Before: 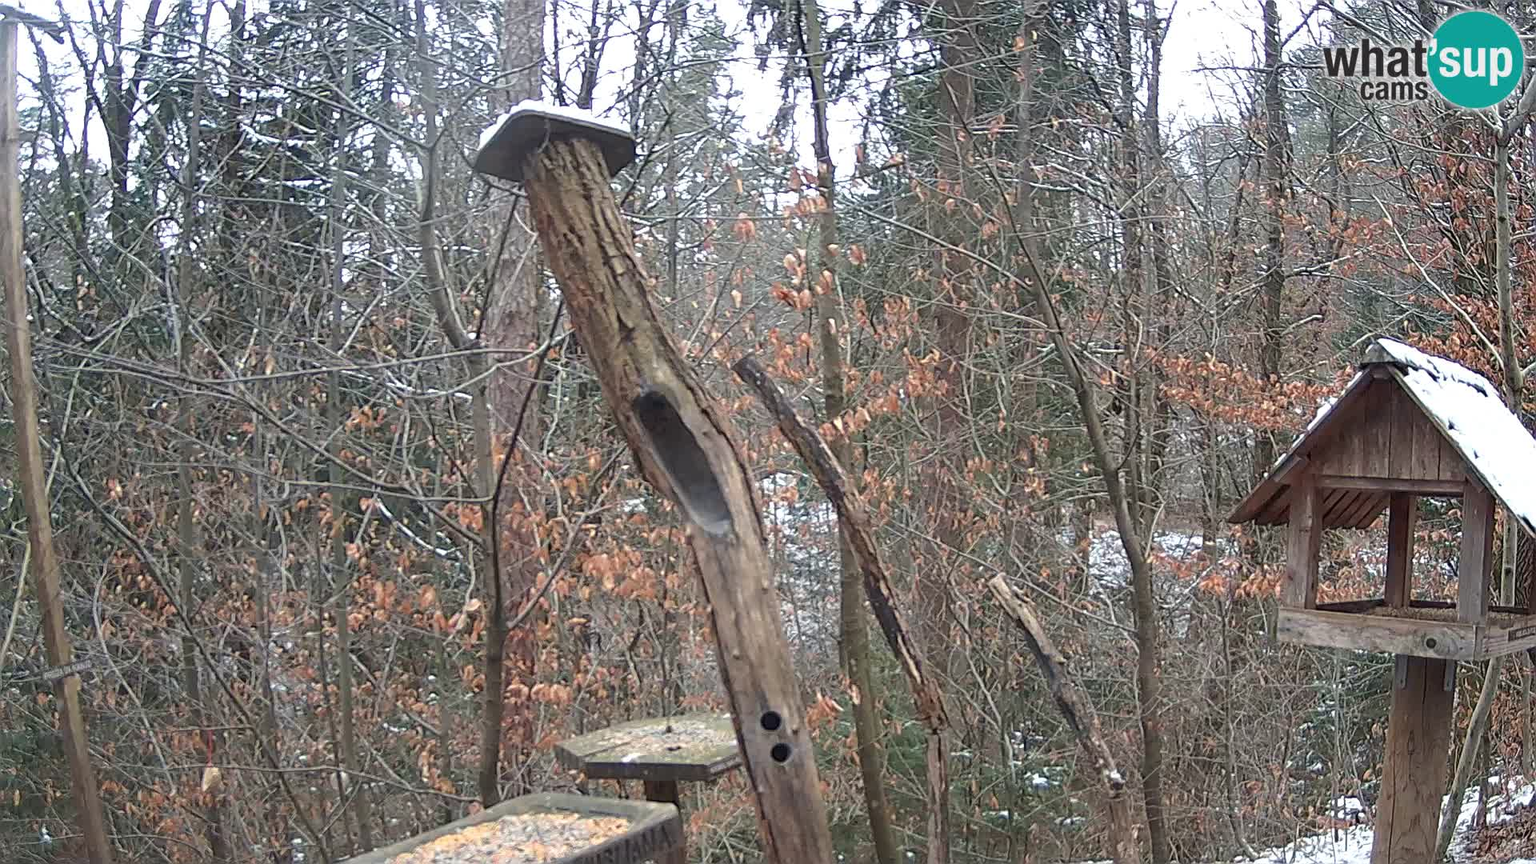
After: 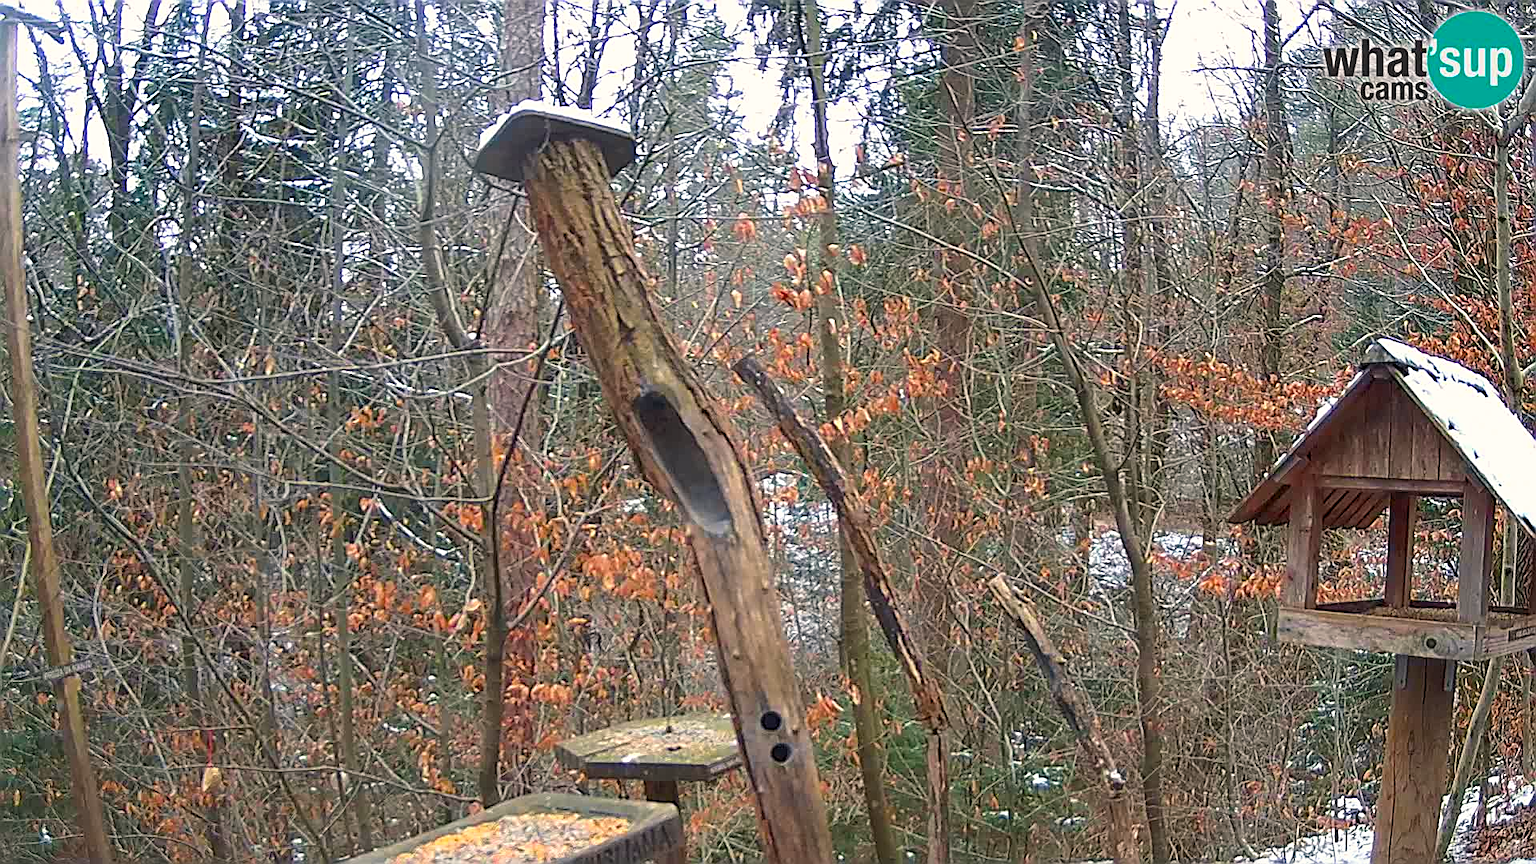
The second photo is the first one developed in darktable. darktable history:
color balance rgb: shadows lift › chroma 0.875%, shadows lift › hue 114.98°, highlights gain › chroma 1.086%, highlights gain › hue 67.63°, perceptual saturation grading › global saturation 30.954%
color correction: highlights b* 0.04, saturation 1.34
sharpen: on, module defaults
